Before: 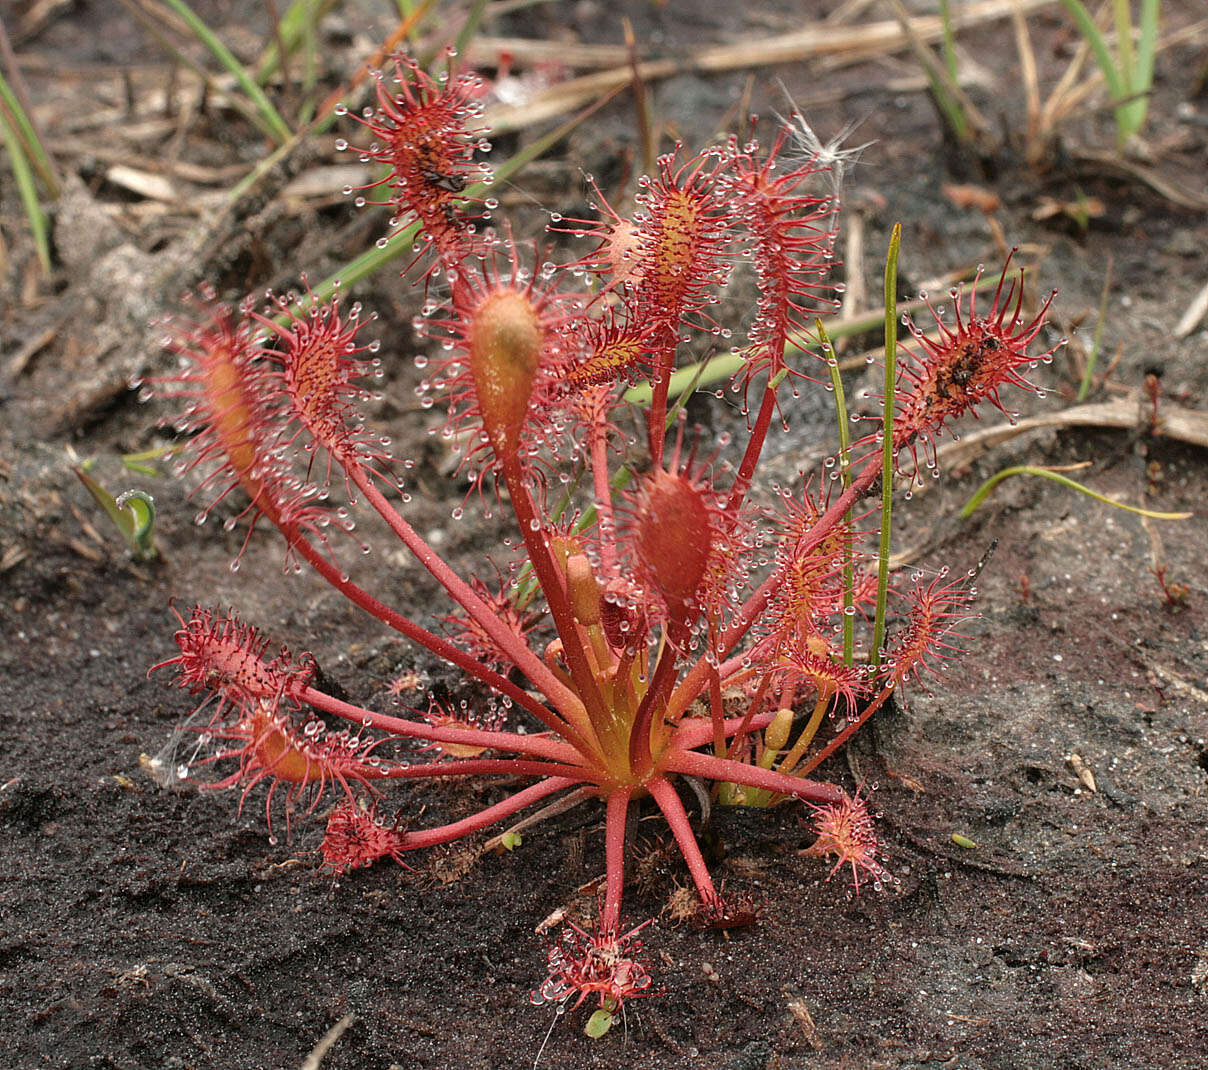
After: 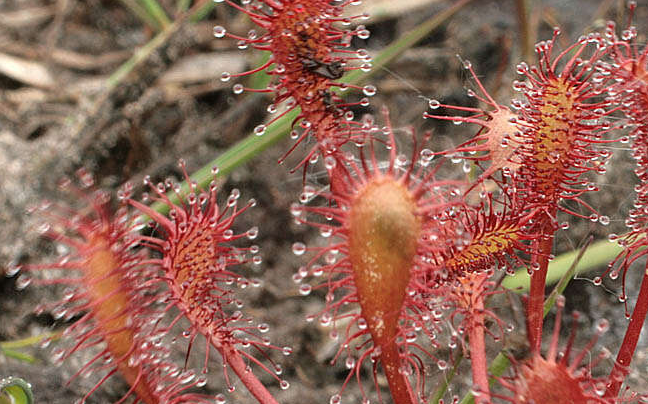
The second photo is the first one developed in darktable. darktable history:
crop: left 10.121%, top 10.631%, right 36.218%, bottom 51.526%
color correction: saturation 0.98
